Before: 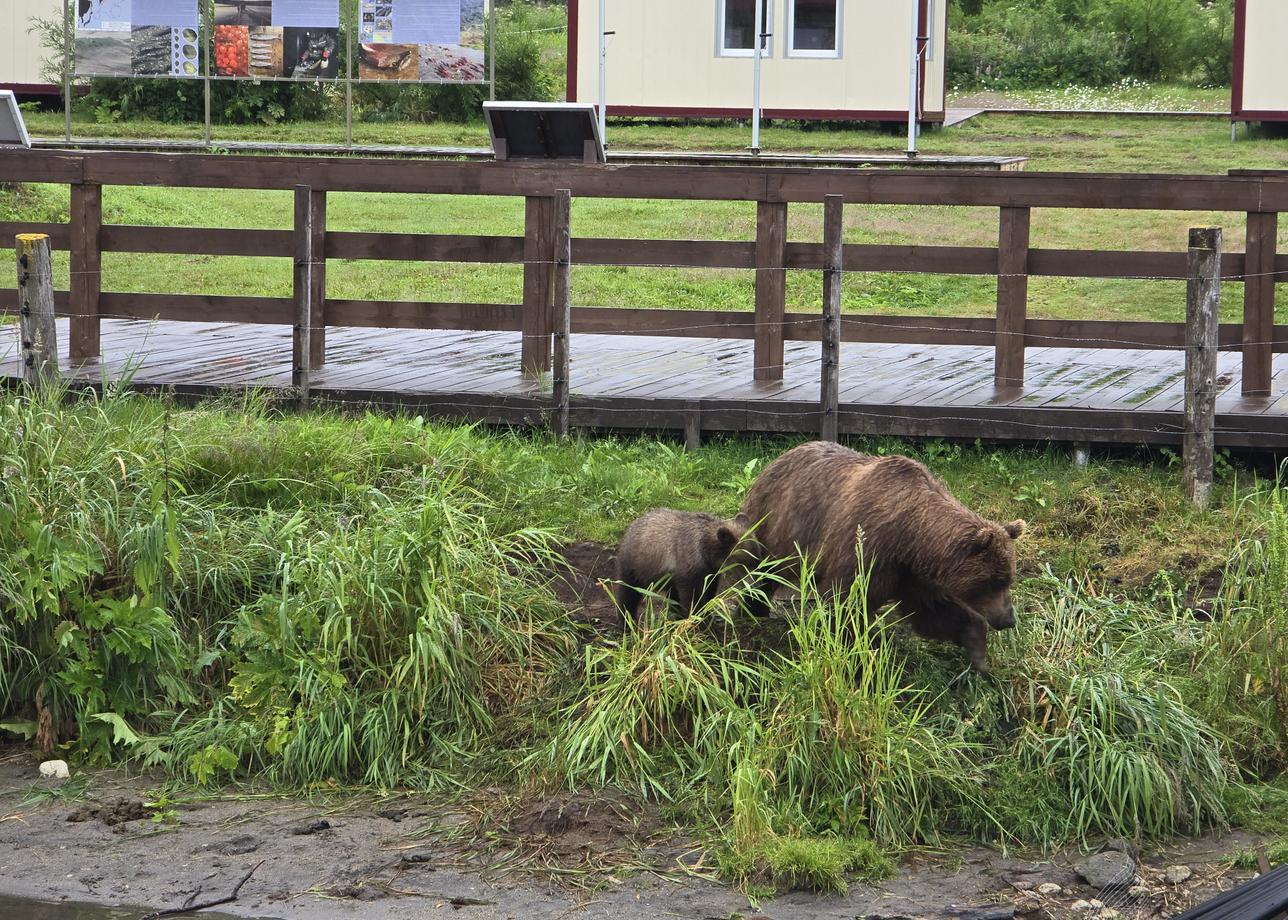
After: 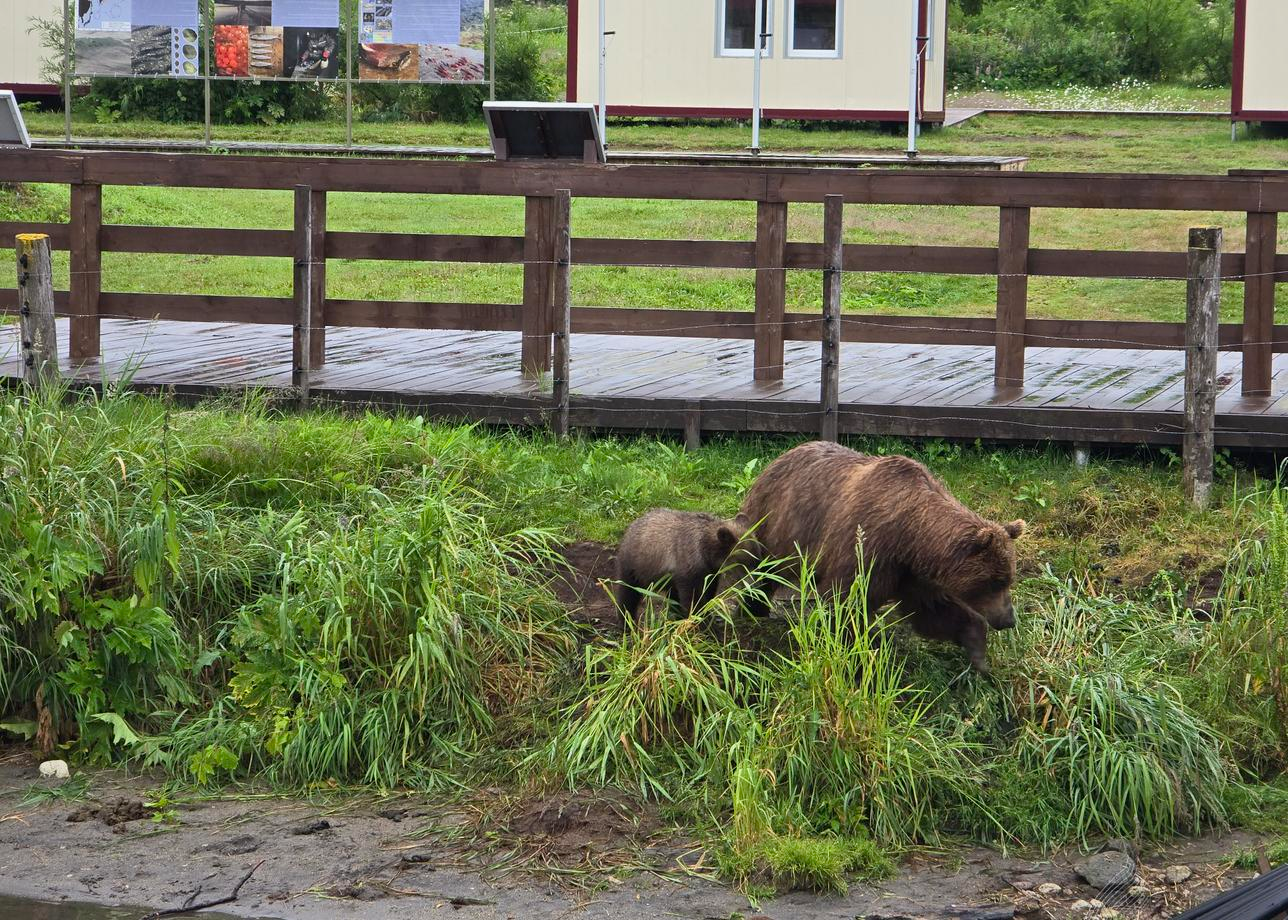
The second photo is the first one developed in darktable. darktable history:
exposure: black level correction 0.002, exposure -0.099 EV, compensate highlight preservation false
